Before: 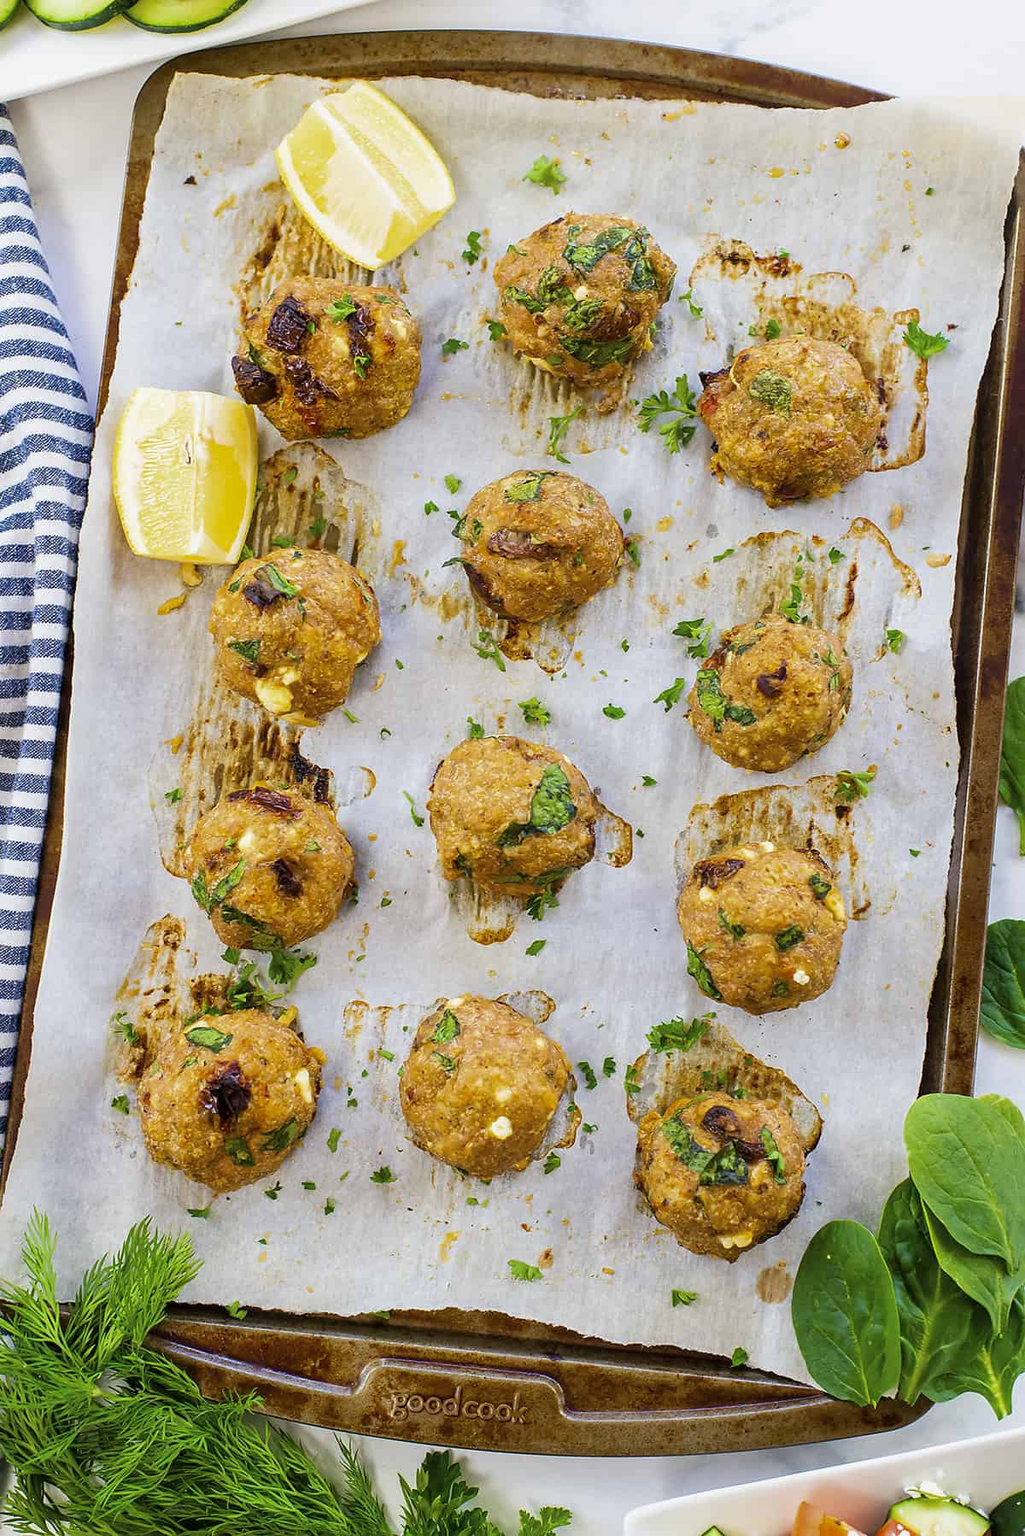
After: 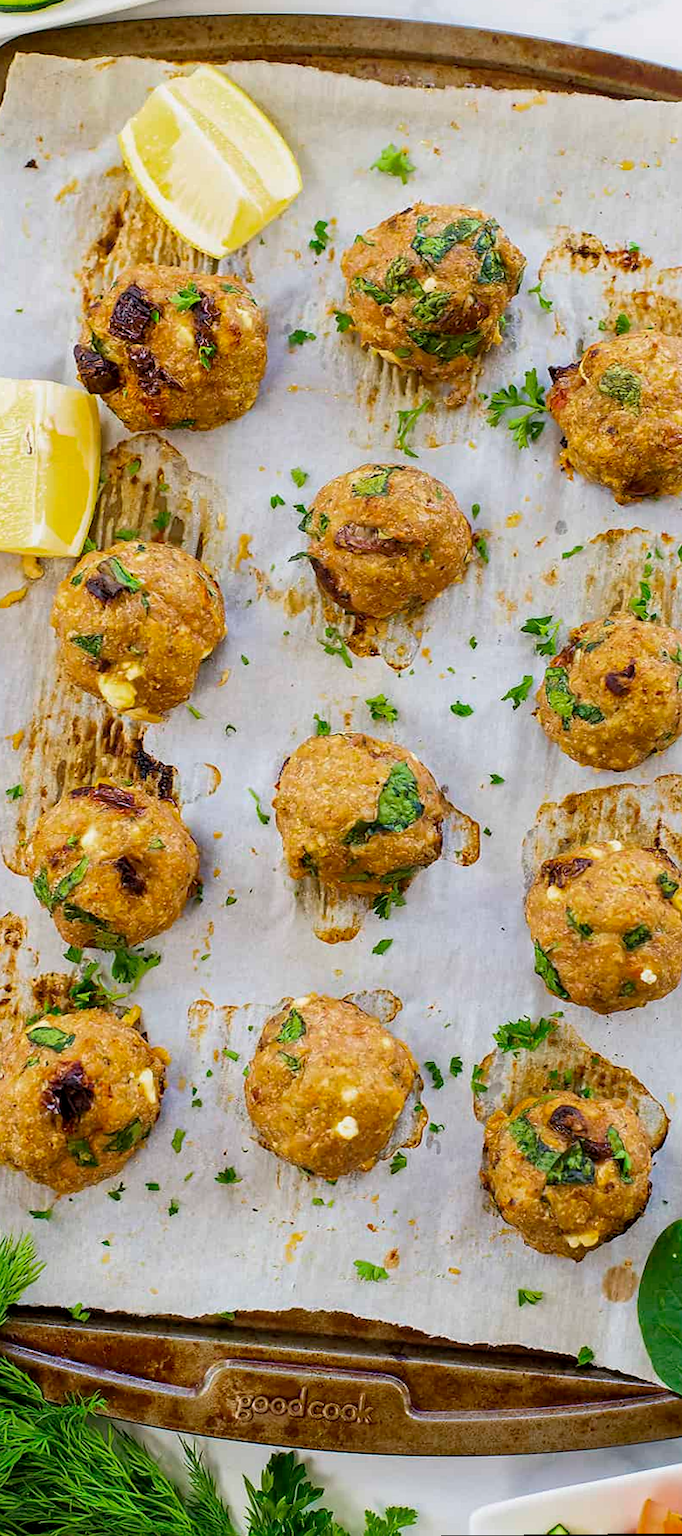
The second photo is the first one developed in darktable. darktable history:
exposure: black level correction 0.002, exposure -0.1 EV, compensate highlight preservation false
rotate and perspective: rotation 0.174°, lens shift (vertical) 0.013, lens shift (horizontal) 0.019, shear 0.001, automatic cropping original format, crop left 0.007, crop right 0.991, crop top 0.016, crop bottom 0.997
crop: left 15.419%, right 17.914%
